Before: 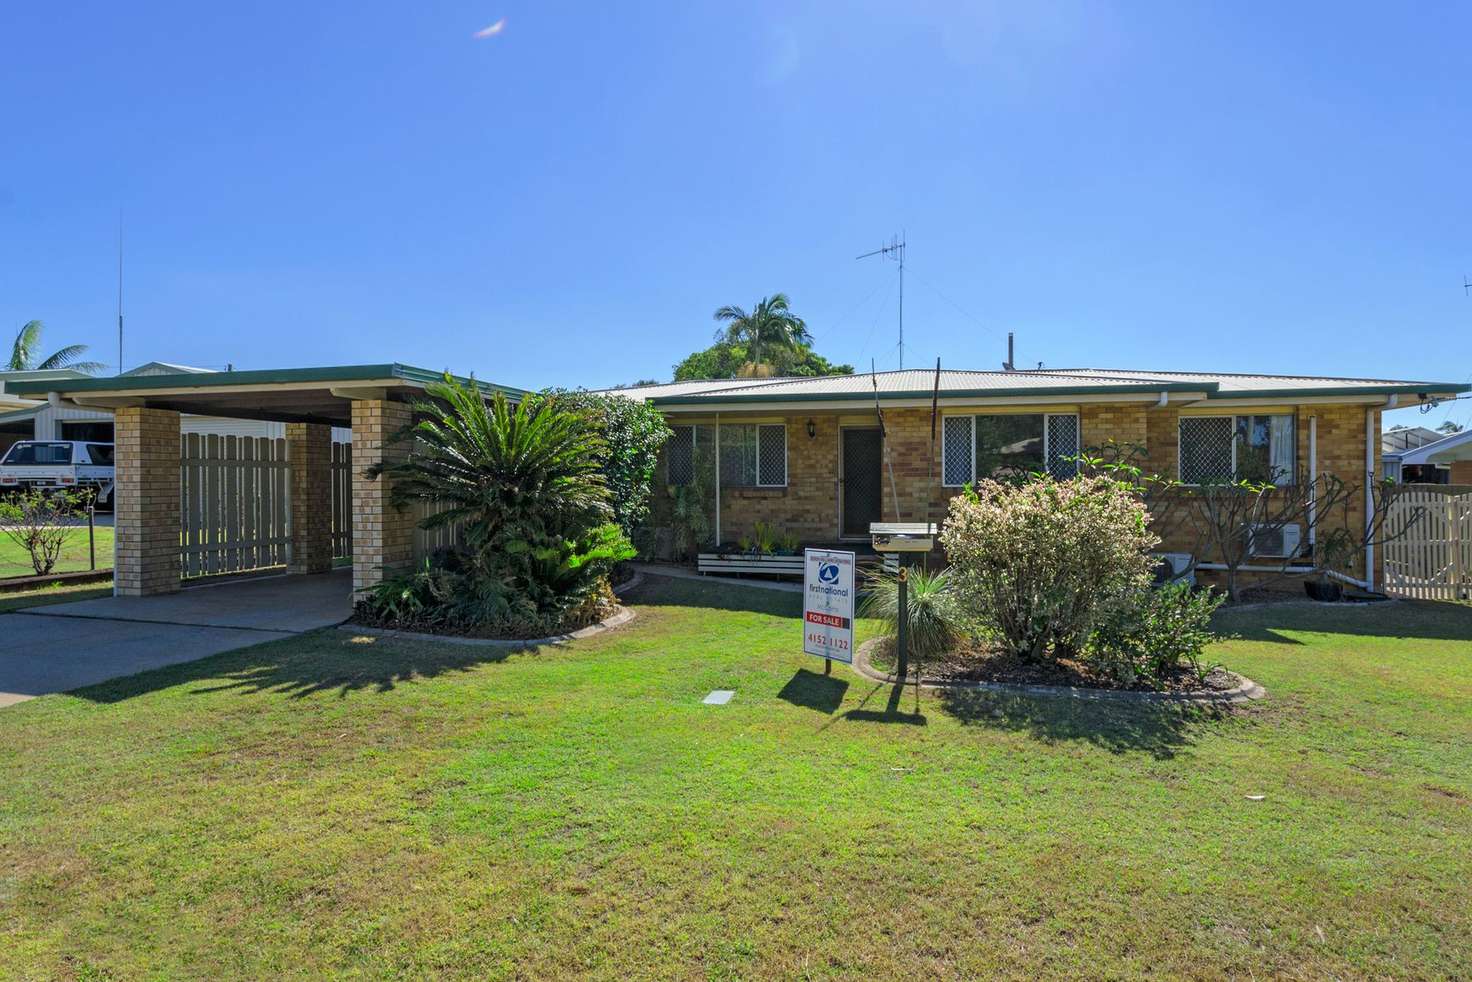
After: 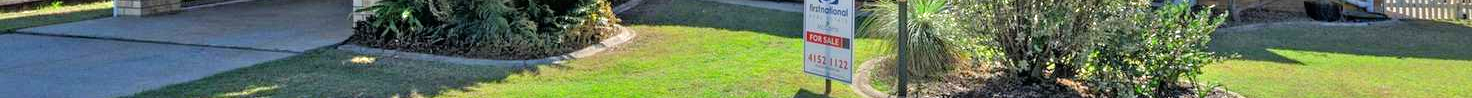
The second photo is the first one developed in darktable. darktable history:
crop and rotate: top 59.084%, bottom 30.916%
tone equalizer: -7 EV 0.15 EV, -6 EV 0.6 EV, -5 EV 1.15 EV, -4 EV 1.33 EV, -3 EV 1.15 EV, -2 EV 0.6 EV, -1 EV 0.15 EV, mask exposure compensation -0.5 EV
